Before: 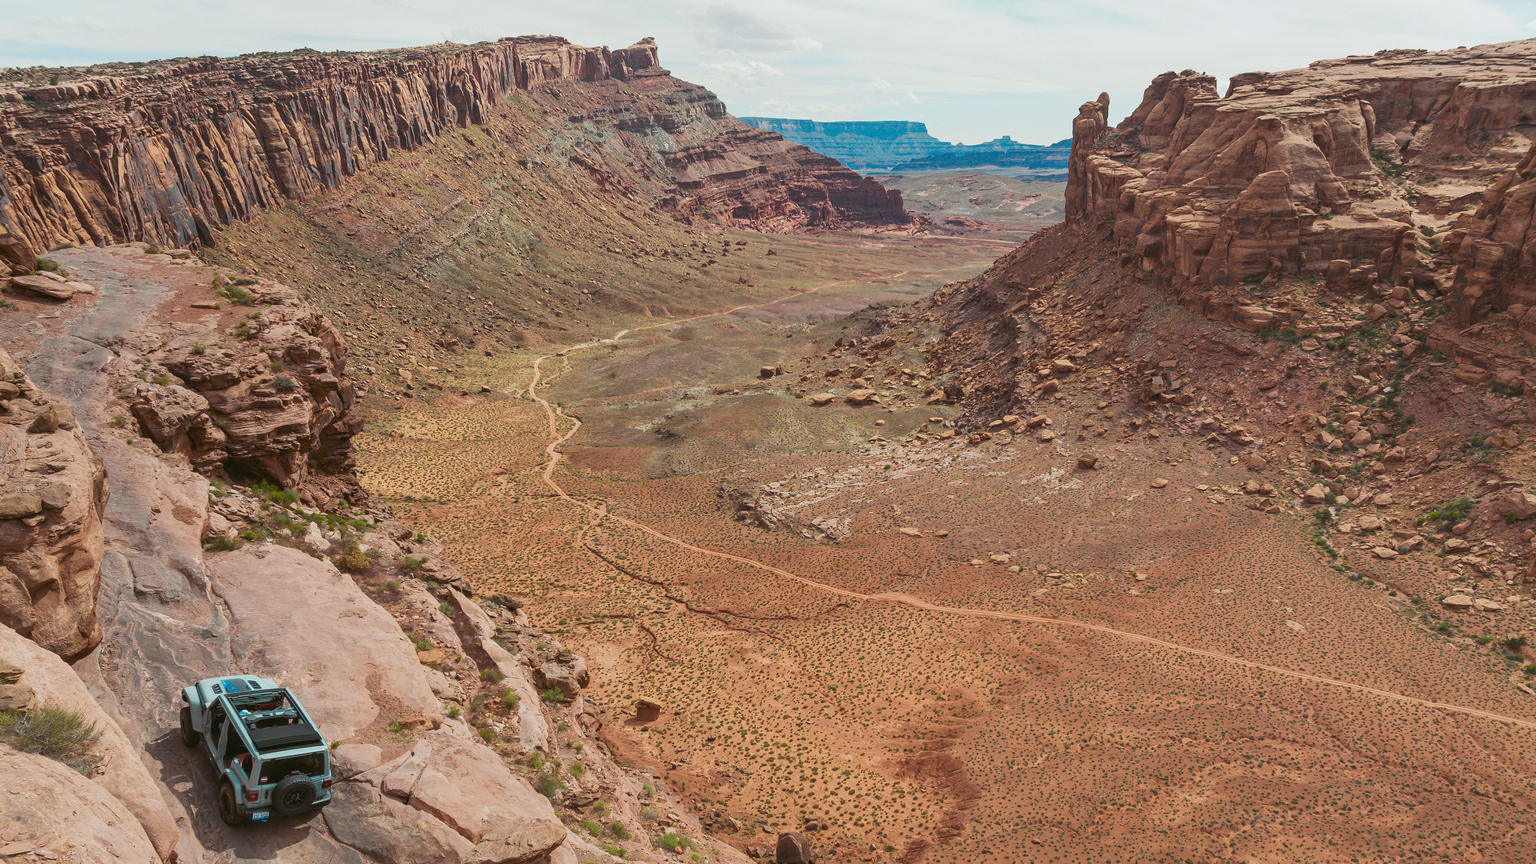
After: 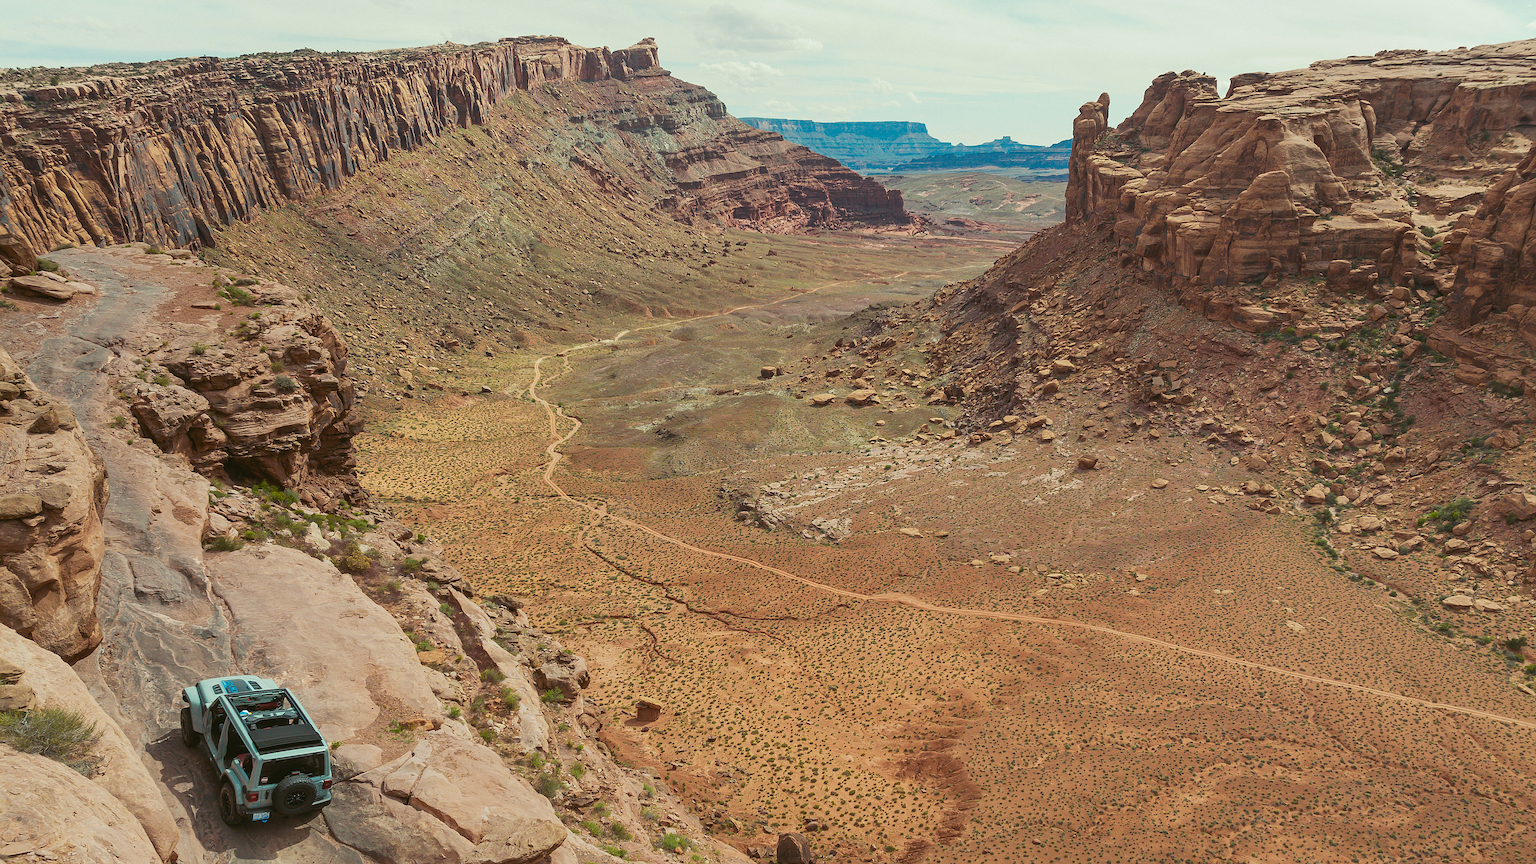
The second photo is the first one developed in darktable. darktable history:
color correction: highlights a* -4.28, highlights b* 6.53
sharpen: on, module defaults
